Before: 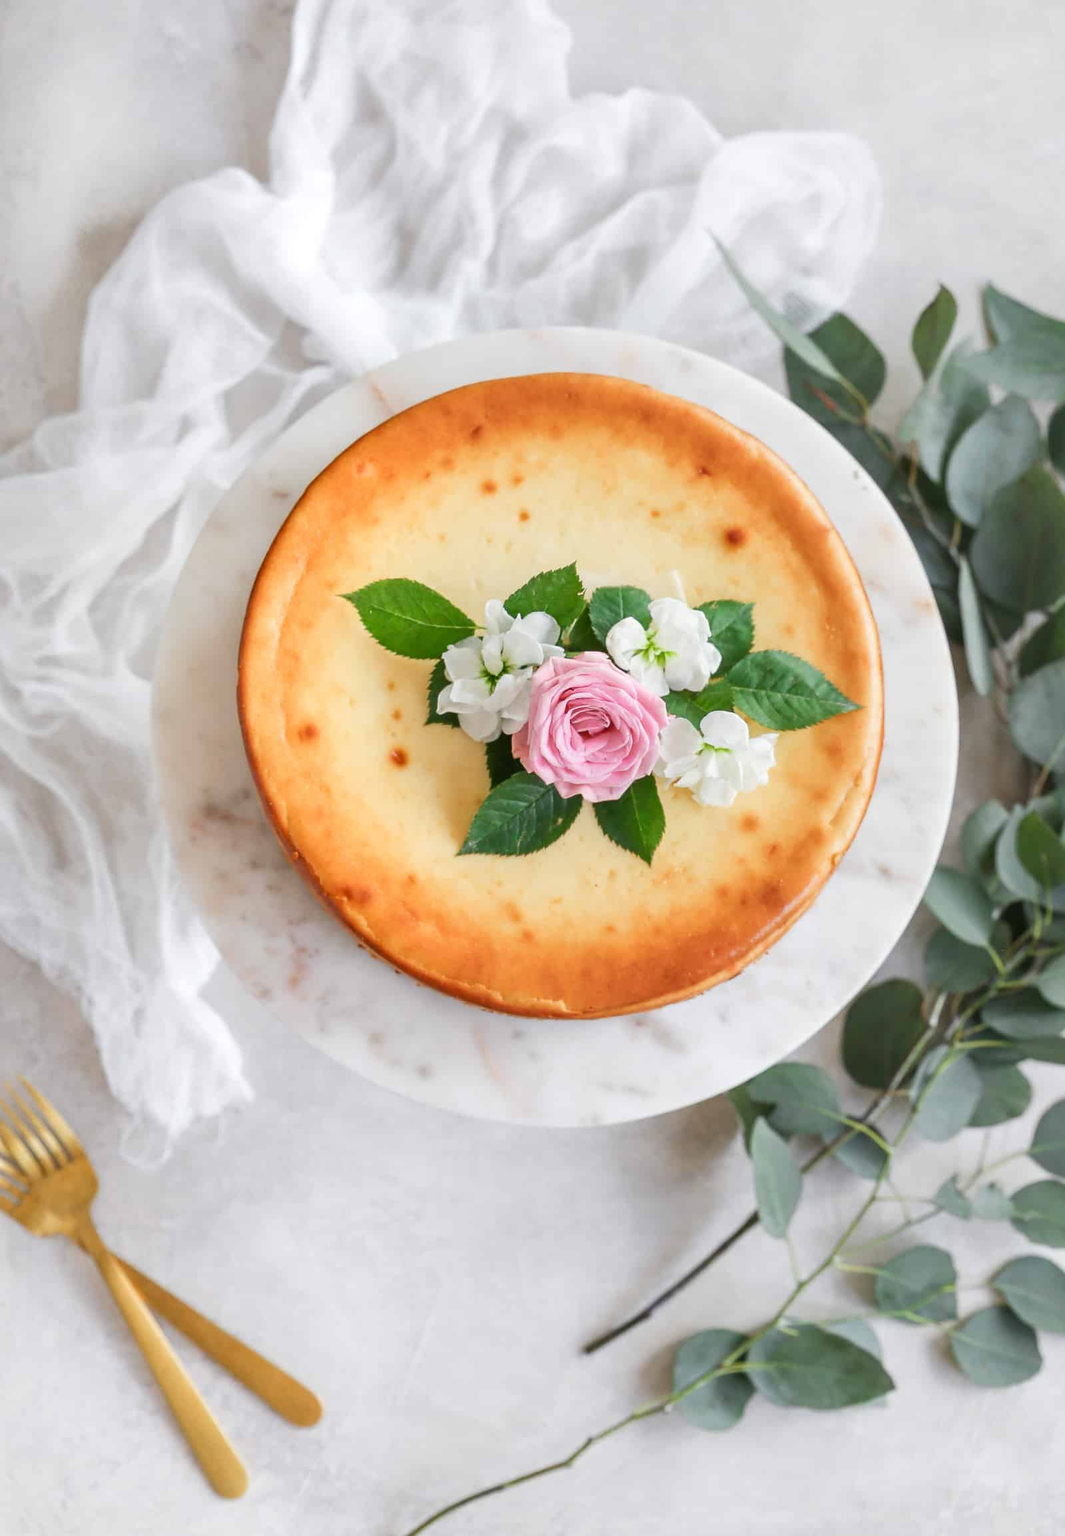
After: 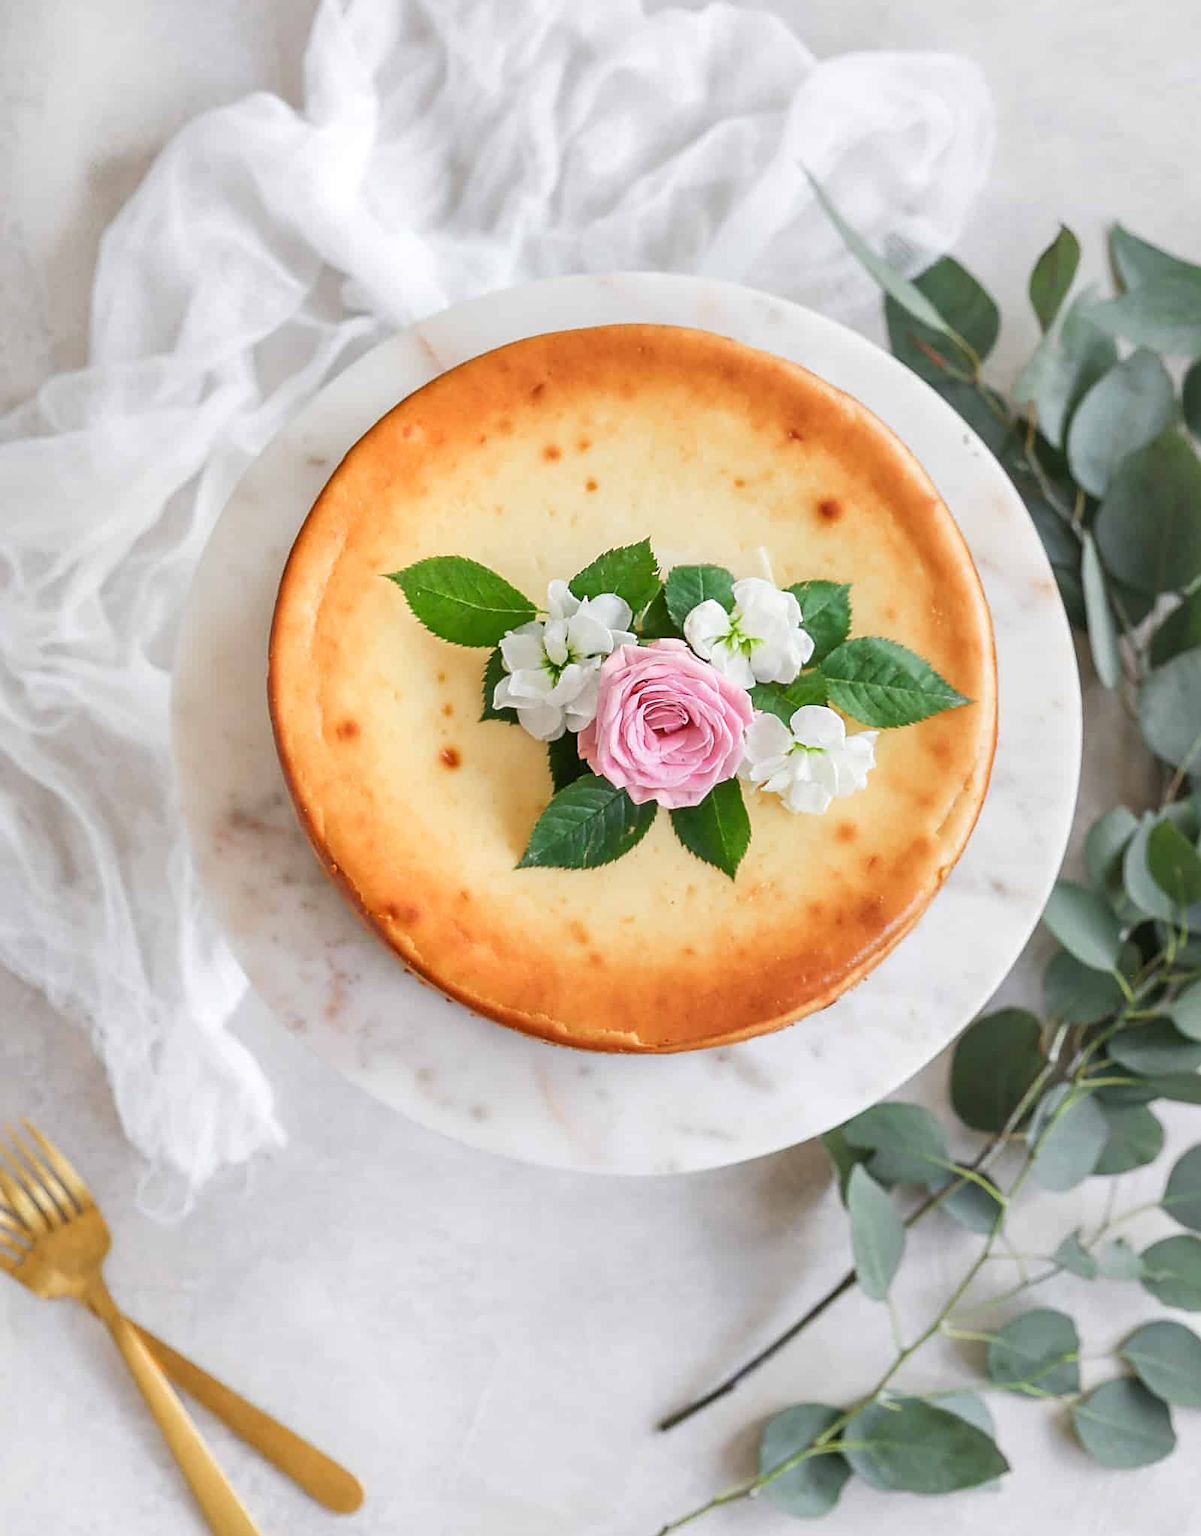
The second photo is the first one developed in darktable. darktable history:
sharpen: on, module defaults
crop and rotate: top 5.614%, bottom 5.763%
